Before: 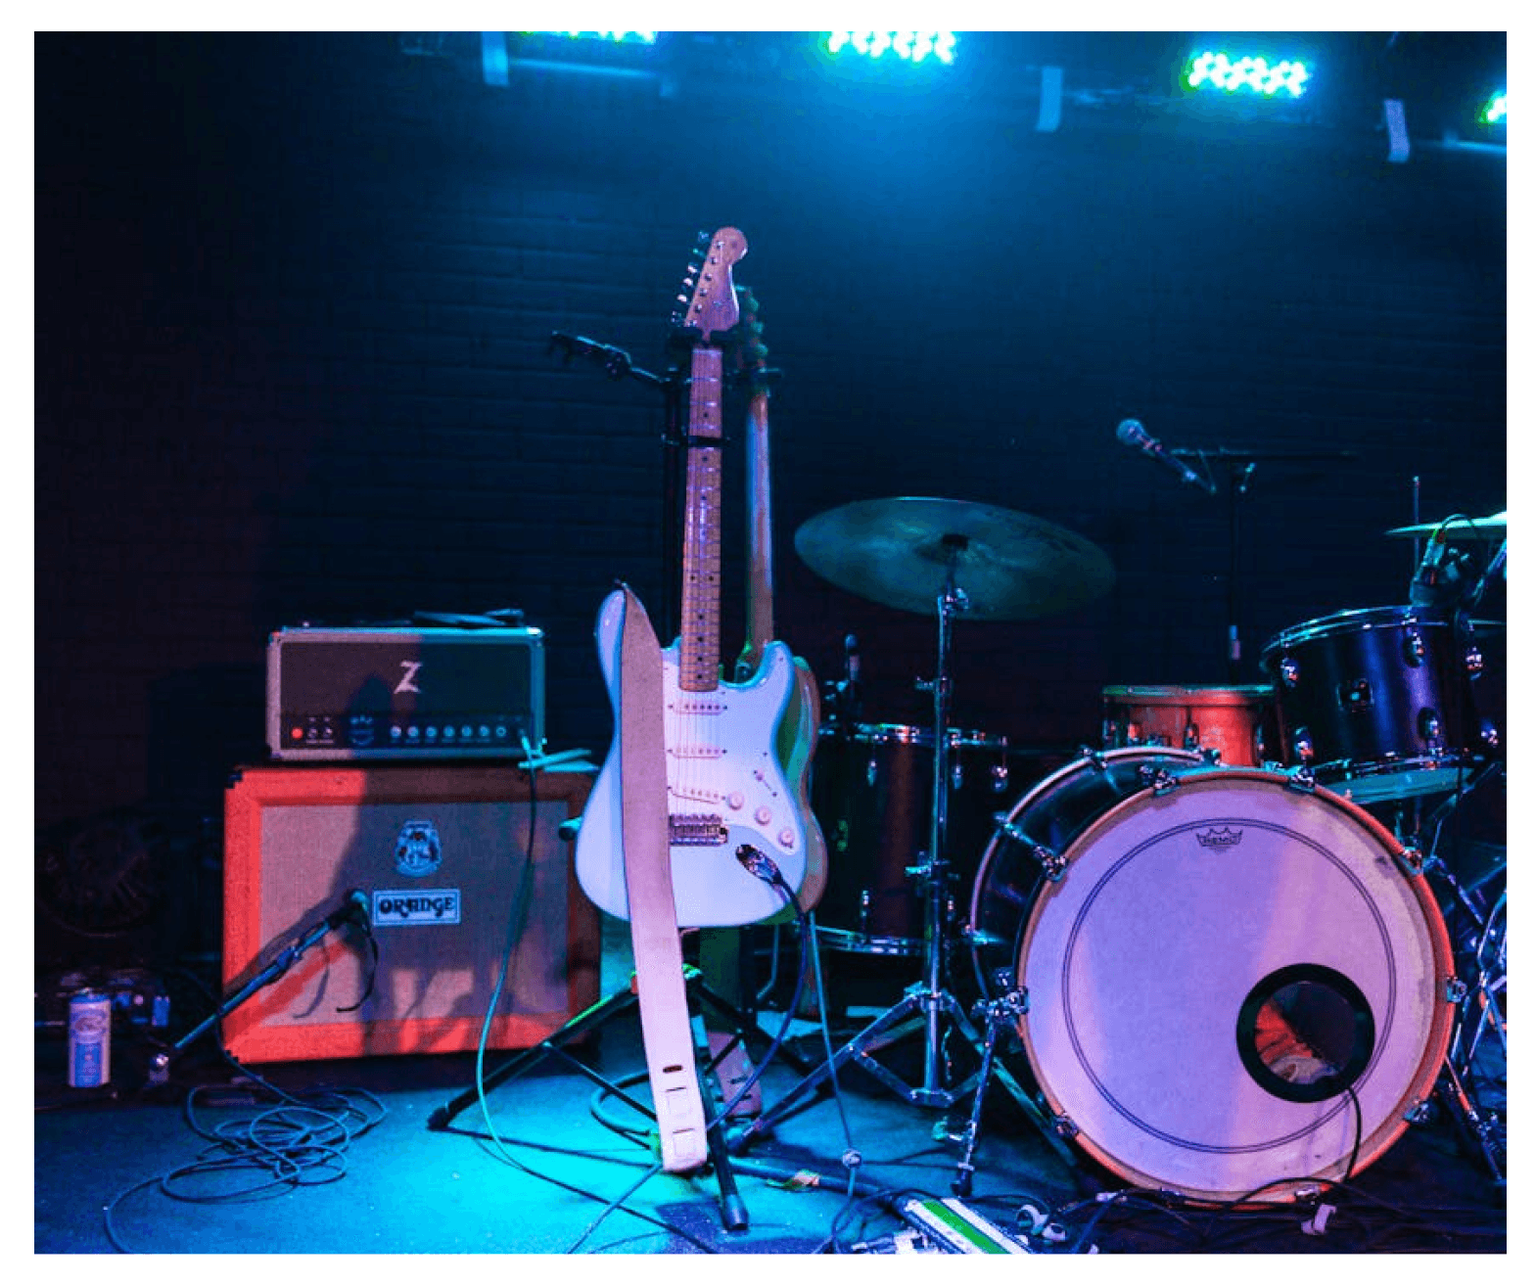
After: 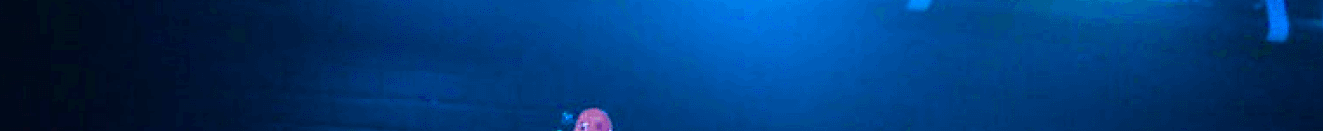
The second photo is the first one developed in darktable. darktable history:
crop and rotate: left 9.644%, top 9.491%, right 6.021%, bottom 80.509%
color balance rgb: linear chroma grading › global chroma 15%, perceptual saturation grading › global saturation 30%
